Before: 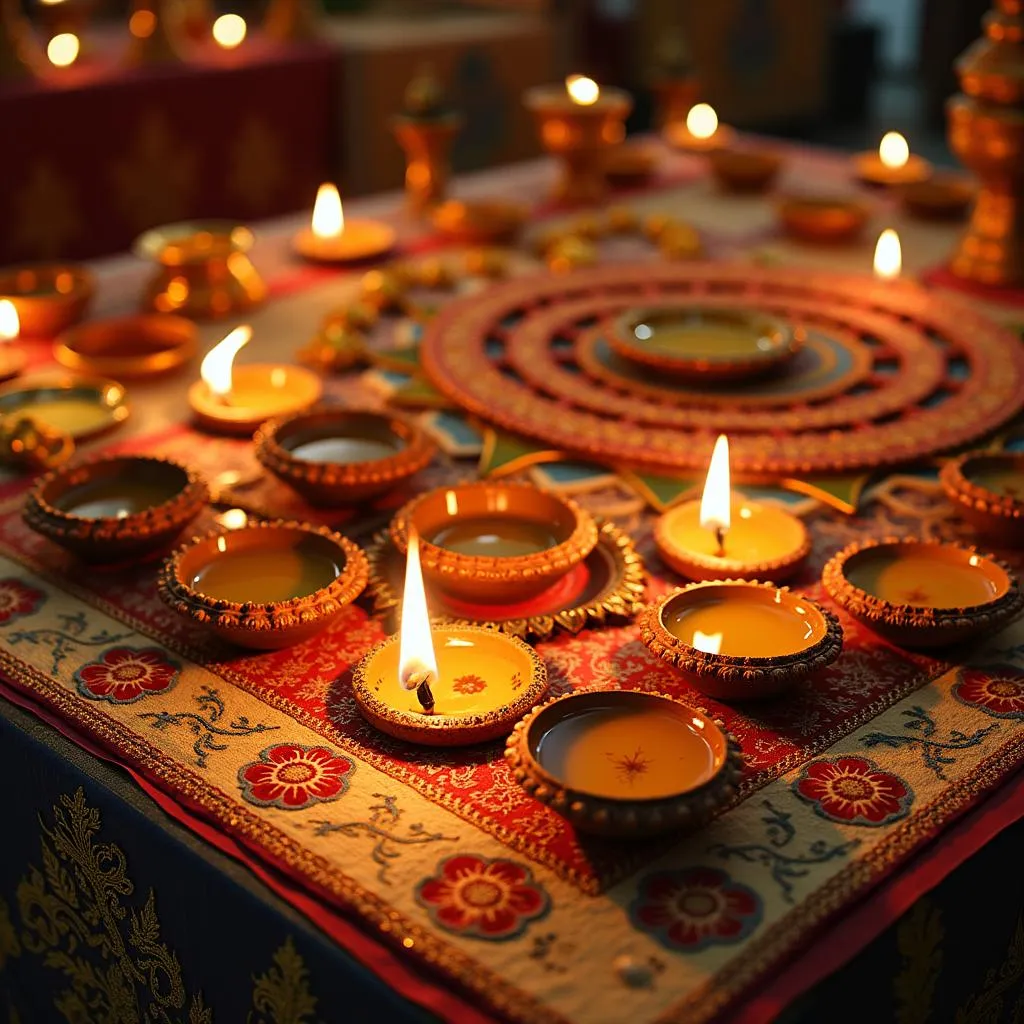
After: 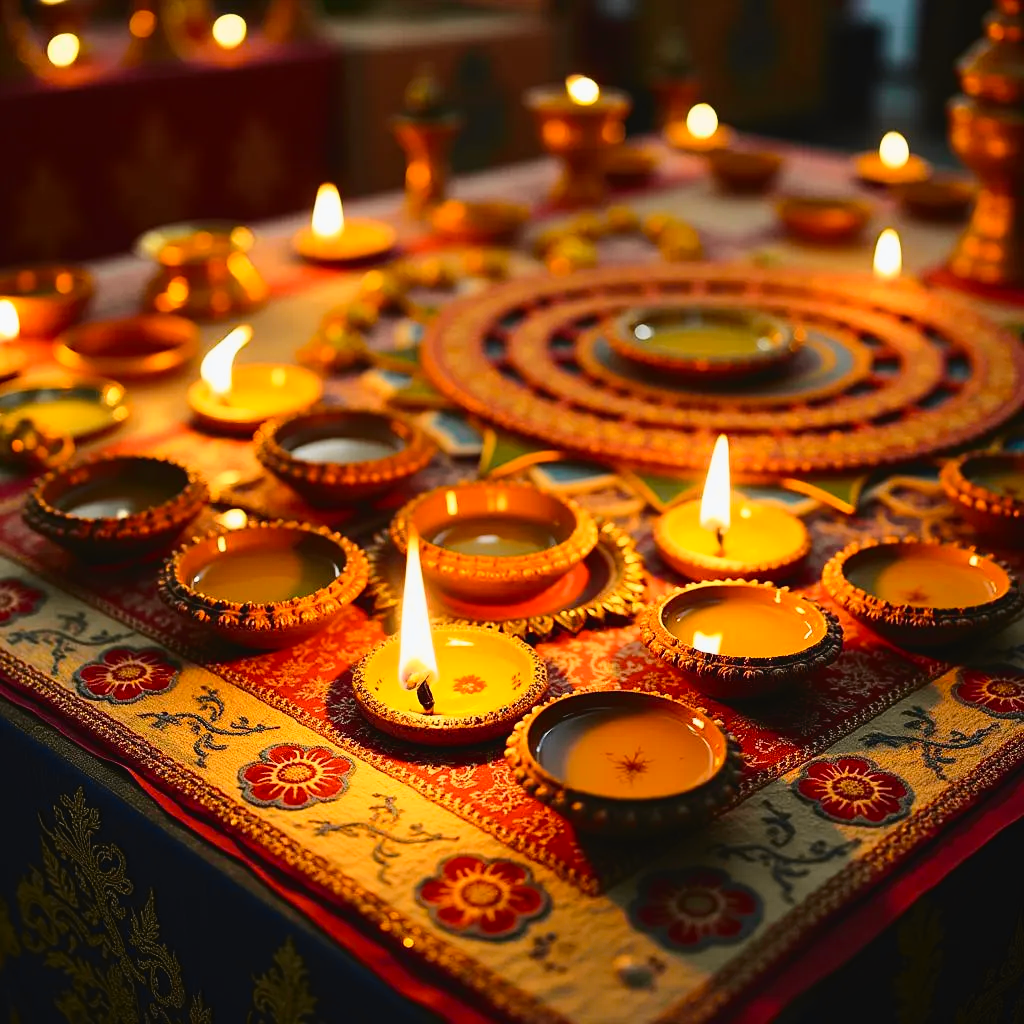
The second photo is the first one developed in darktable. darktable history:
tone curve: curves: ch0 [(0, 0.023) (0.103, 0.087) (0.277, 0.28) (0.46, 0.554) (0.569, 0.68) (0.735, 0.843) (0.994, 0.984)]; ch1 [(0, 0) (0.324, 0.285) (0.456, 0.438) (0.488, 0.497) (0.512, 0.503) (0.535, 0.535) (0.599, 0.606) (0.715, 0.738) (1, 1)]; ch2 [(0, 0) (0.369, 0.388) (0.449, 0.431) (0.478, 0.471) (0.502, 0.503) (0.55, 0.553) (0.603, 0.602) (0.656, 0.713) (1, 1)], color space Lab, independent channels, preserve colors none
local contrast: mode bilateral grid, contrast 100, coarseness 100, detail 91%, midtone range 0.2
